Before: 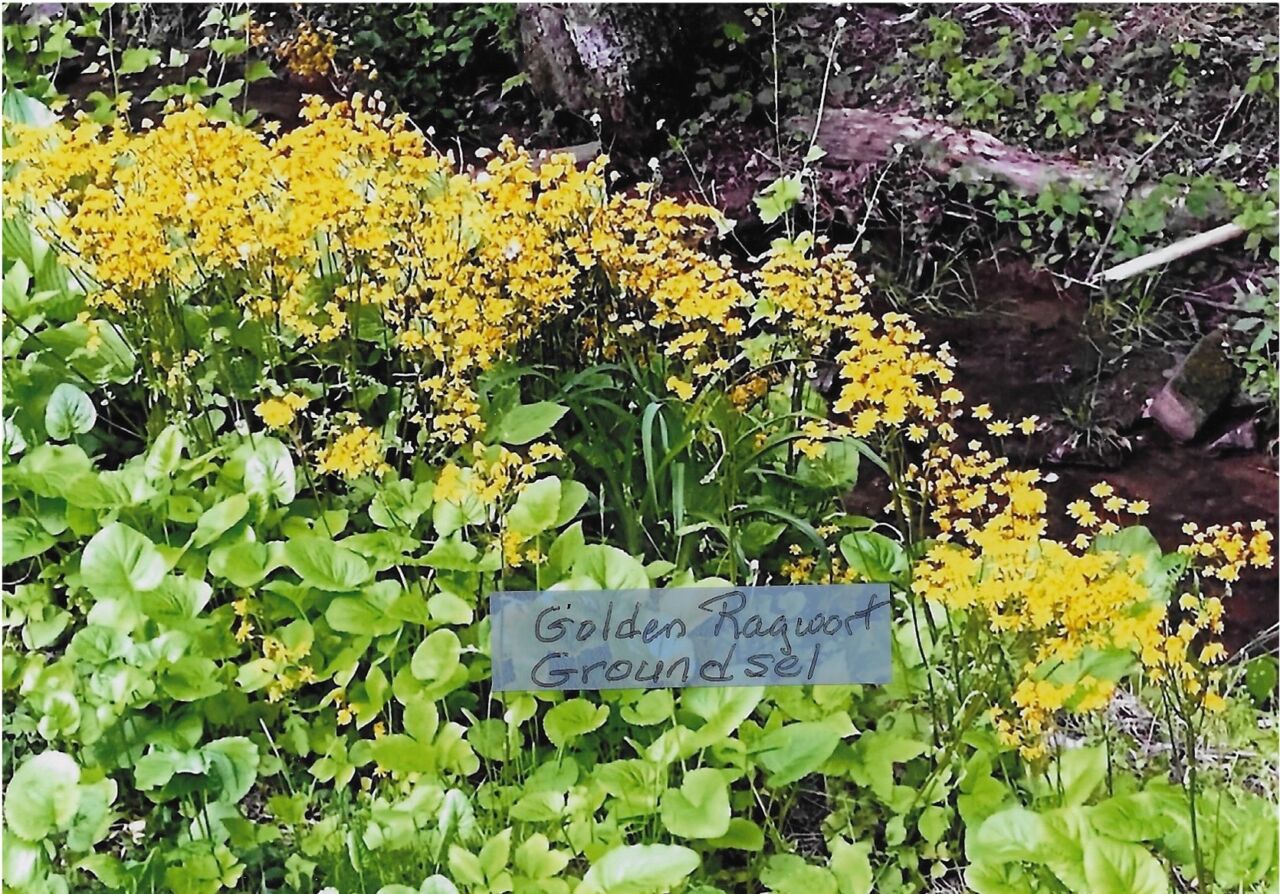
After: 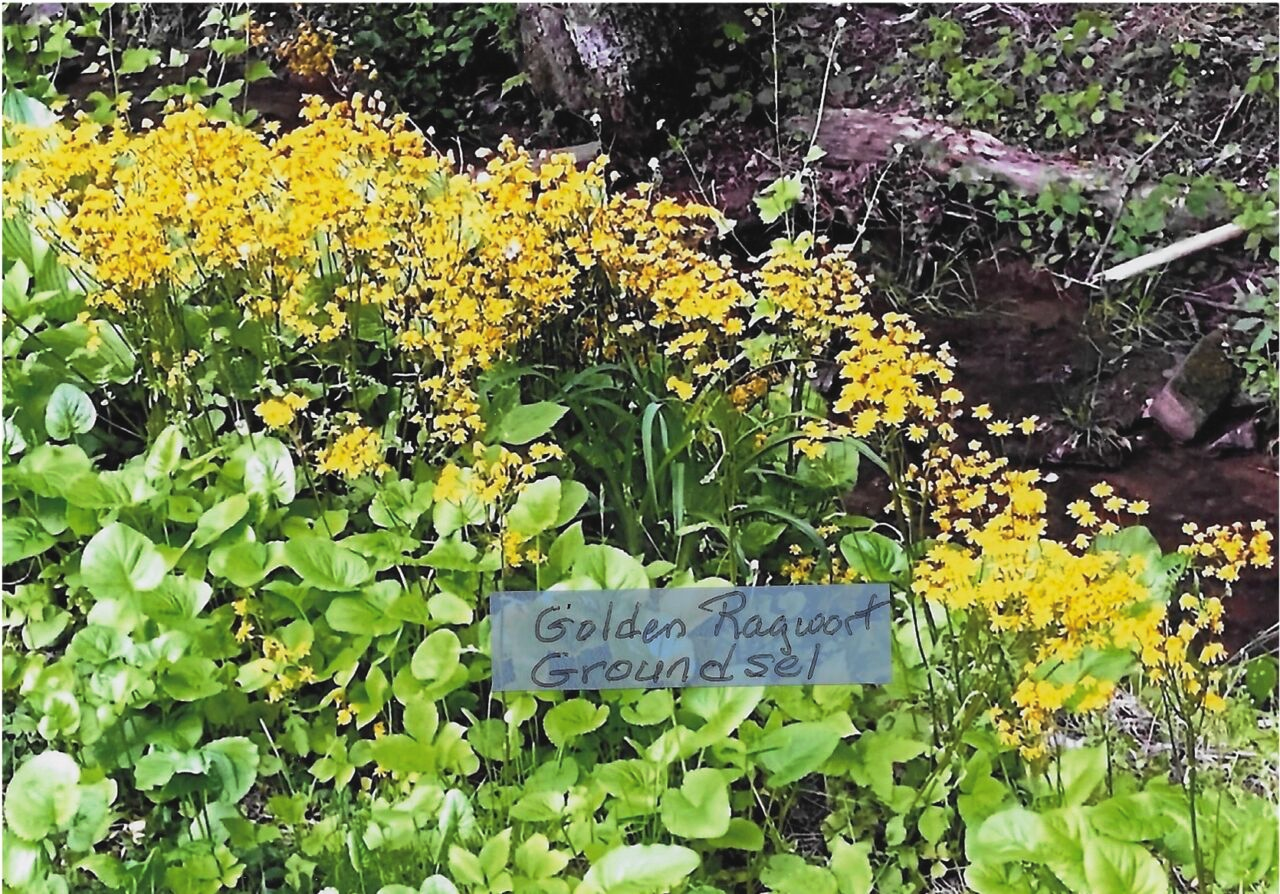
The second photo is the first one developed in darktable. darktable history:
tone curve: curves: ch0 [(0, 0.024) (0.119, 0.146) (0.474, 0.464) (0.718, 0.721) (0.817, 0.839) (1, 0.998)]; ch1 [(0, 0) (0.377, 0.416) (0.439, 0.451) (0.477, 0.477) (0.501, 0.497) (0.538, 0.544) (0.58, 0.602) (0.664, 0.676) (0.783, 0.804) (1, 1)]; ch2 [(0, 0) (0.38, 0.405) (0.463, 0.456) (0.498, 0.497) (0.524, 0.535) (0.578, 0.576) (0.648, 0.665) (1, 1)], preserve colors none
